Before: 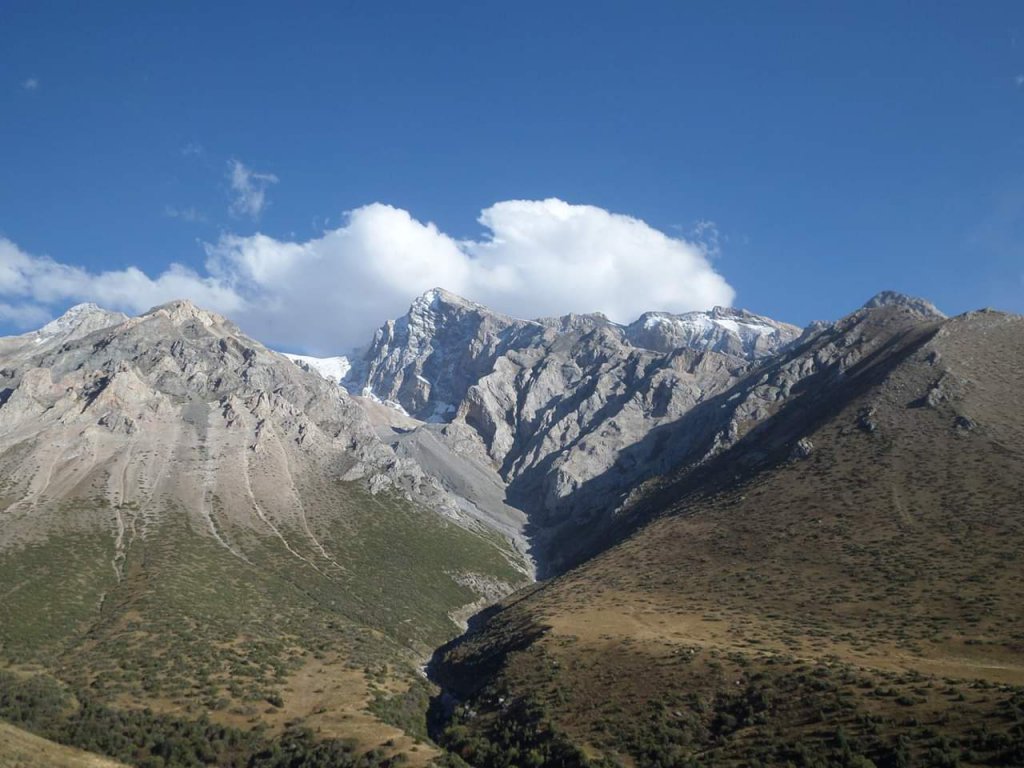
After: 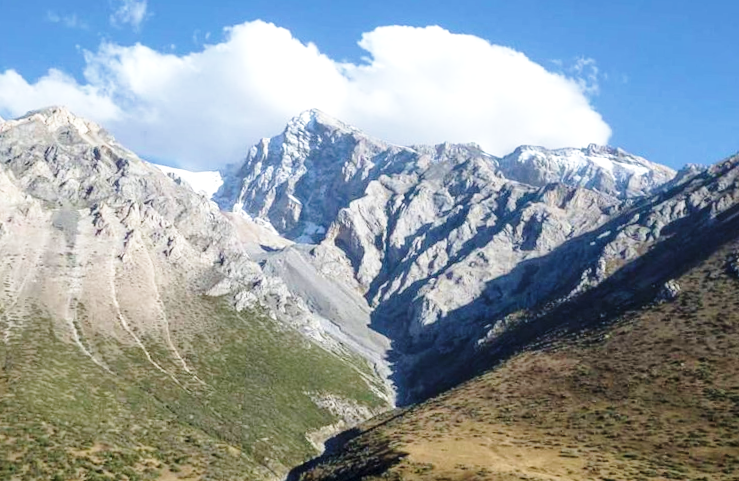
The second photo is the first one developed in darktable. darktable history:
crop and rotate: angle -3.37°, left 9.79%, top 20.73%, right 12.42%, bottom 11.82%
base curve: curves: ch0 [(0, 0) (0.028, 0.03) (0.121, 0.232) (0.46, 0.748) (0.859, 0.968) (1, 1)], preserve colors none
rotate and perspective: automatic cropping original format, crop left 0, crop top 0
velvia: on, module defaults
local contrast: on, module defaults
color balance: contrast fulcrum 17.78%
